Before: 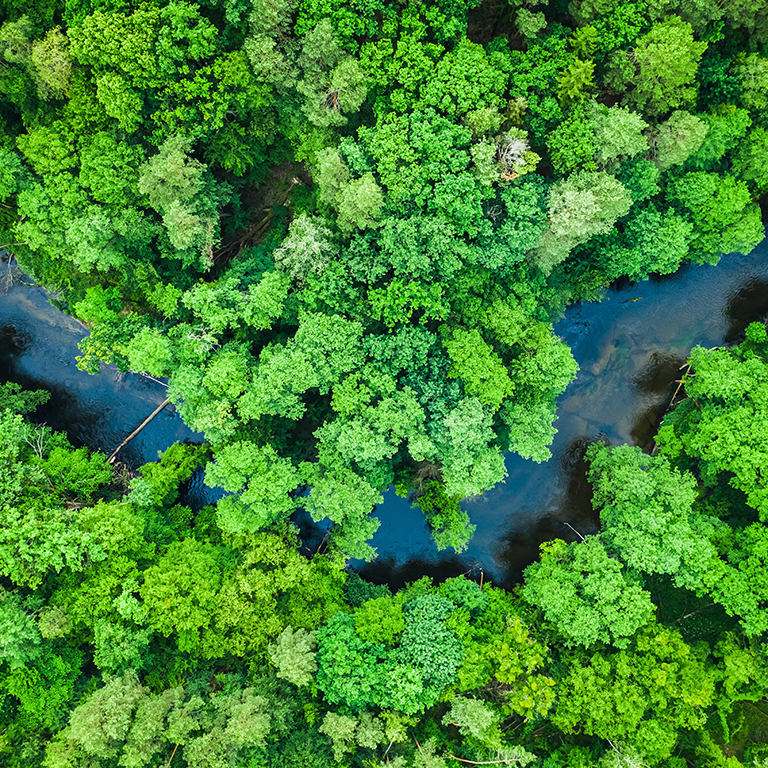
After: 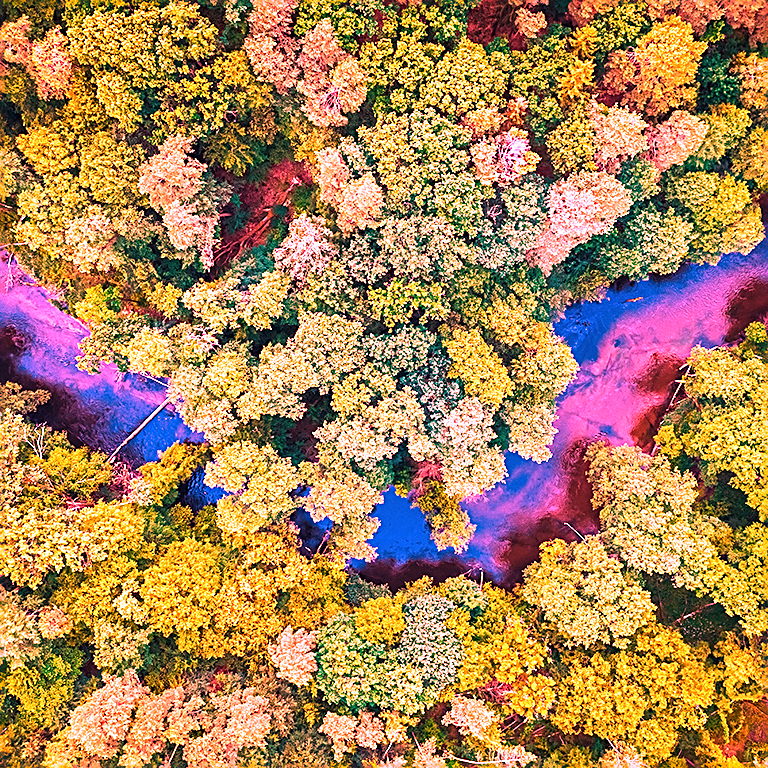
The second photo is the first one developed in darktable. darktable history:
white balance: red 4.26, blue 1.802
sharpen: on, module defaults
